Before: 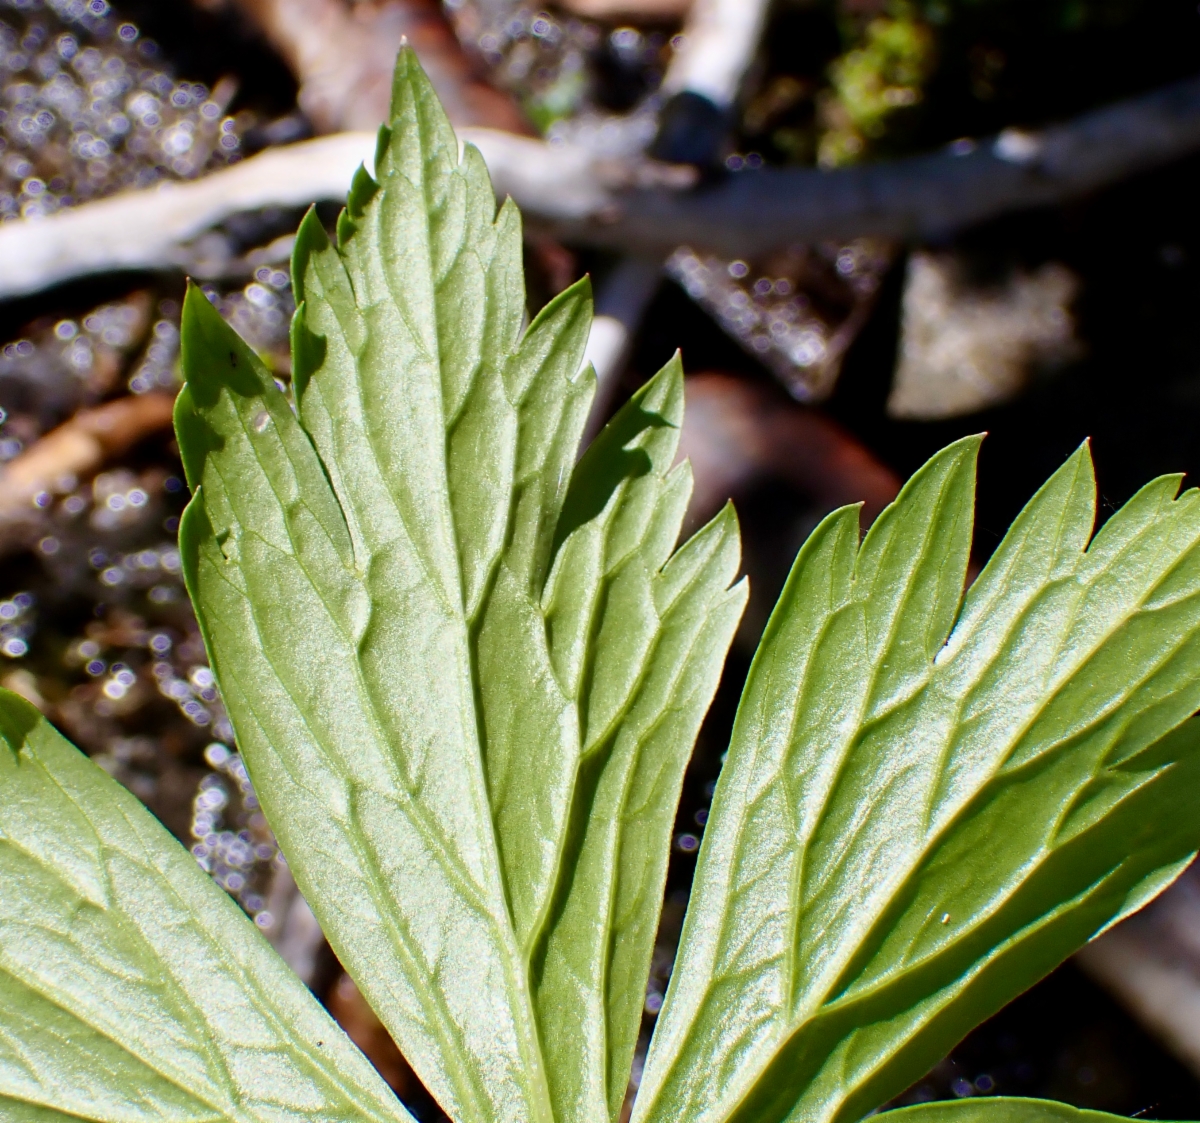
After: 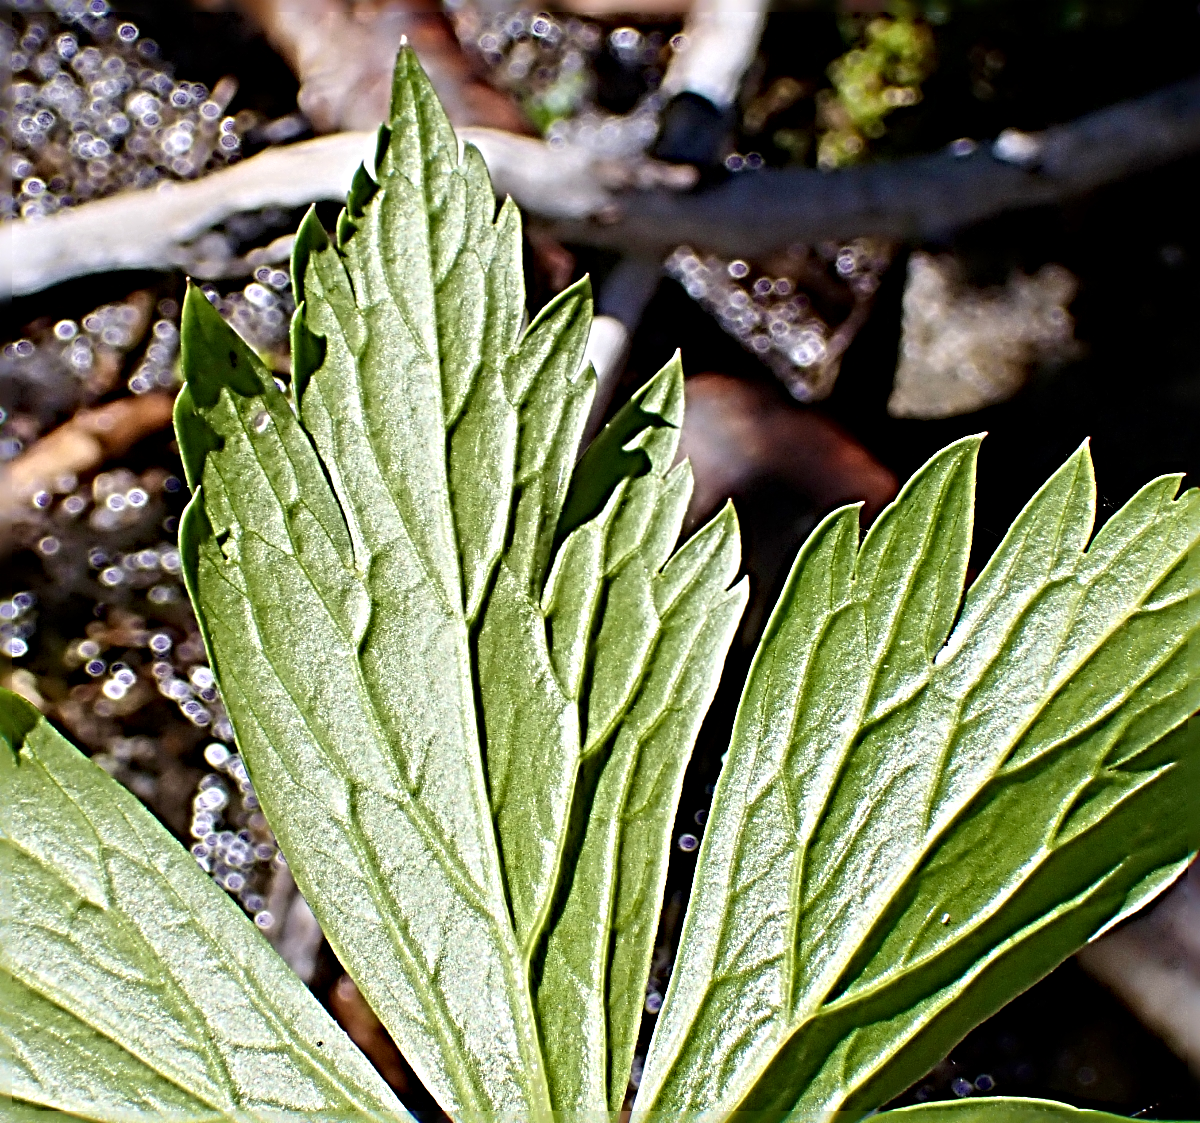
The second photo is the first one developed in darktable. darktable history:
sharpen: radius 6.249, amount 1.796, threshold 0.201
